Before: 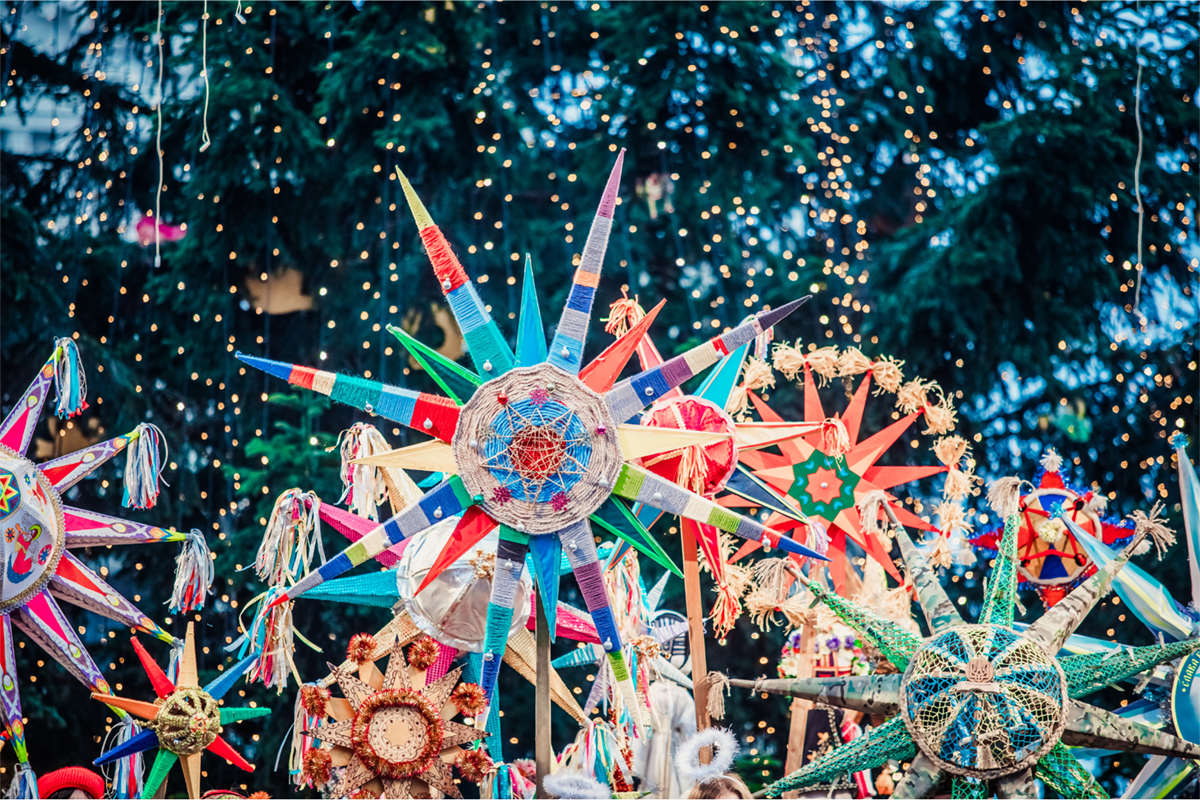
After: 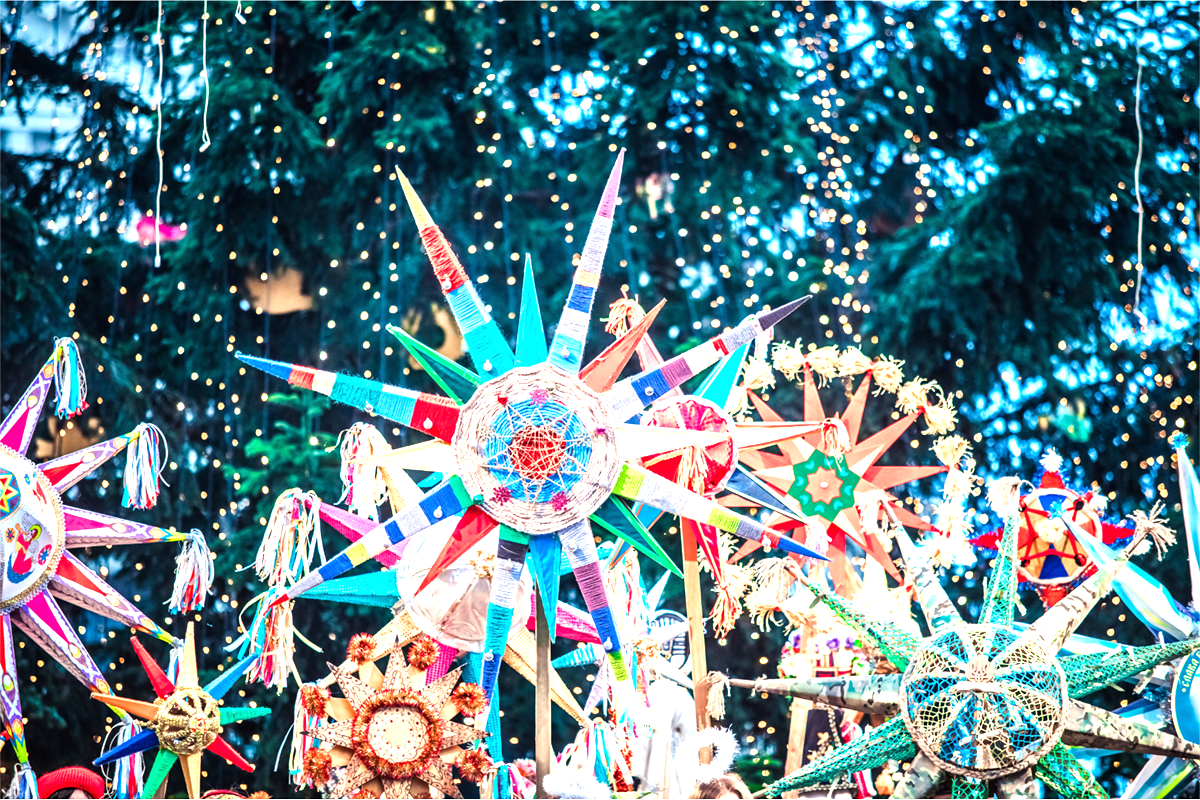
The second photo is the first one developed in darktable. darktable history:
exposure: exposure 1.201 EV, compensate exposure bias true, compensate highlight preservation false
